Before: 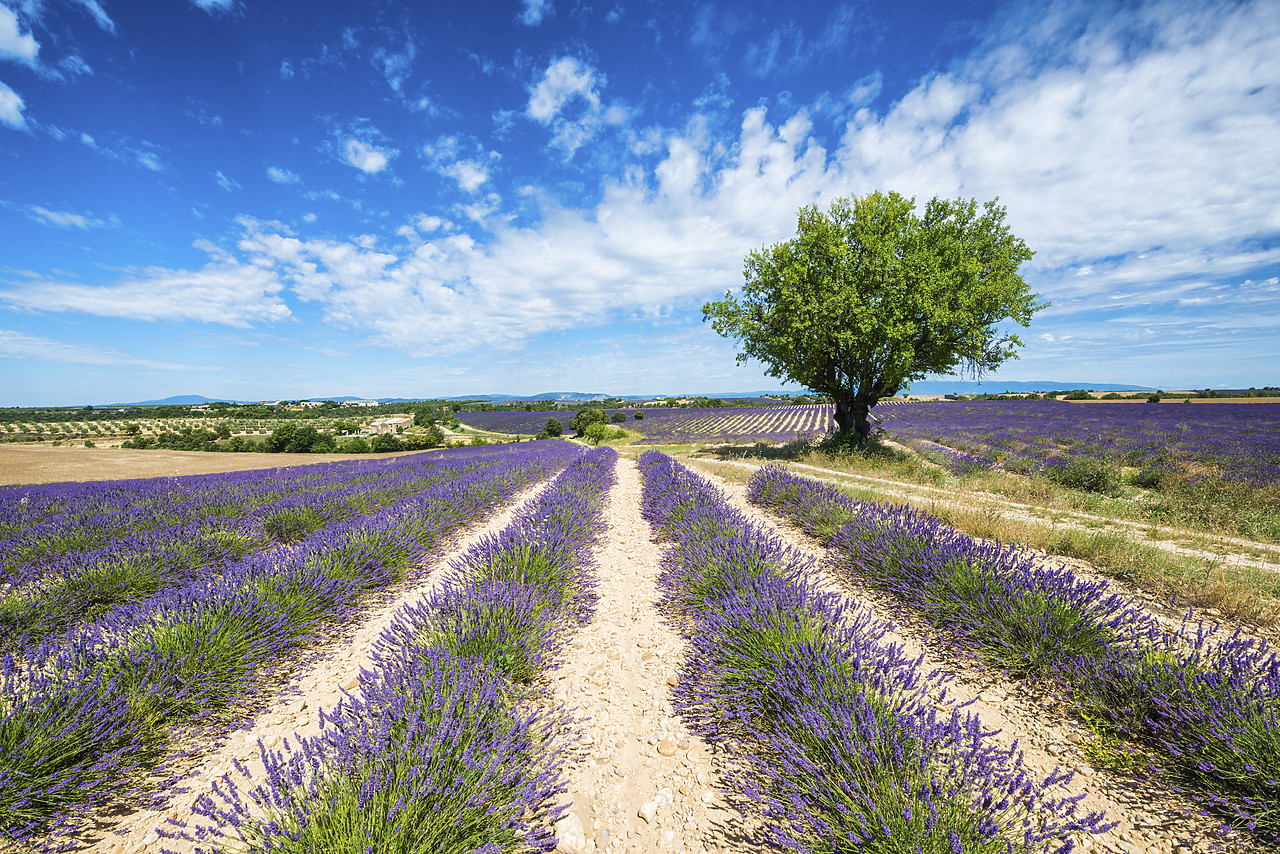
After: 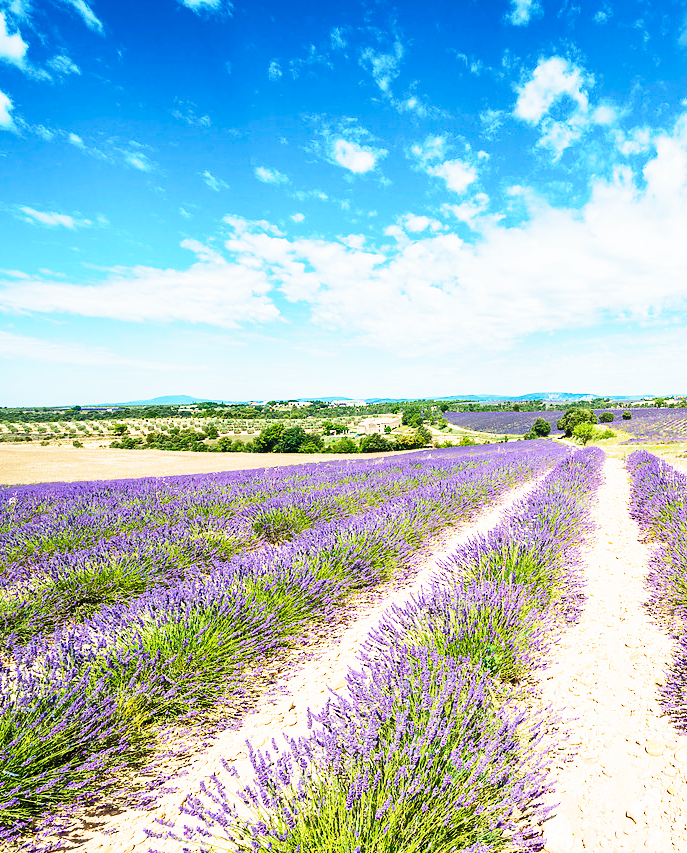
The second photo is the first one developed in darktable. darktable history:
crop: left 0.958%, right 45.353%, bottom 0.085%
base curve: curves: ch0 [(0, 0) (0.018, 0.026) (0.143, 0.37) (0.33, 0.731) (0.458, 0.853) (0.735, 0.965) (0.905, 0.986) (1, 1)], preserve colors none
